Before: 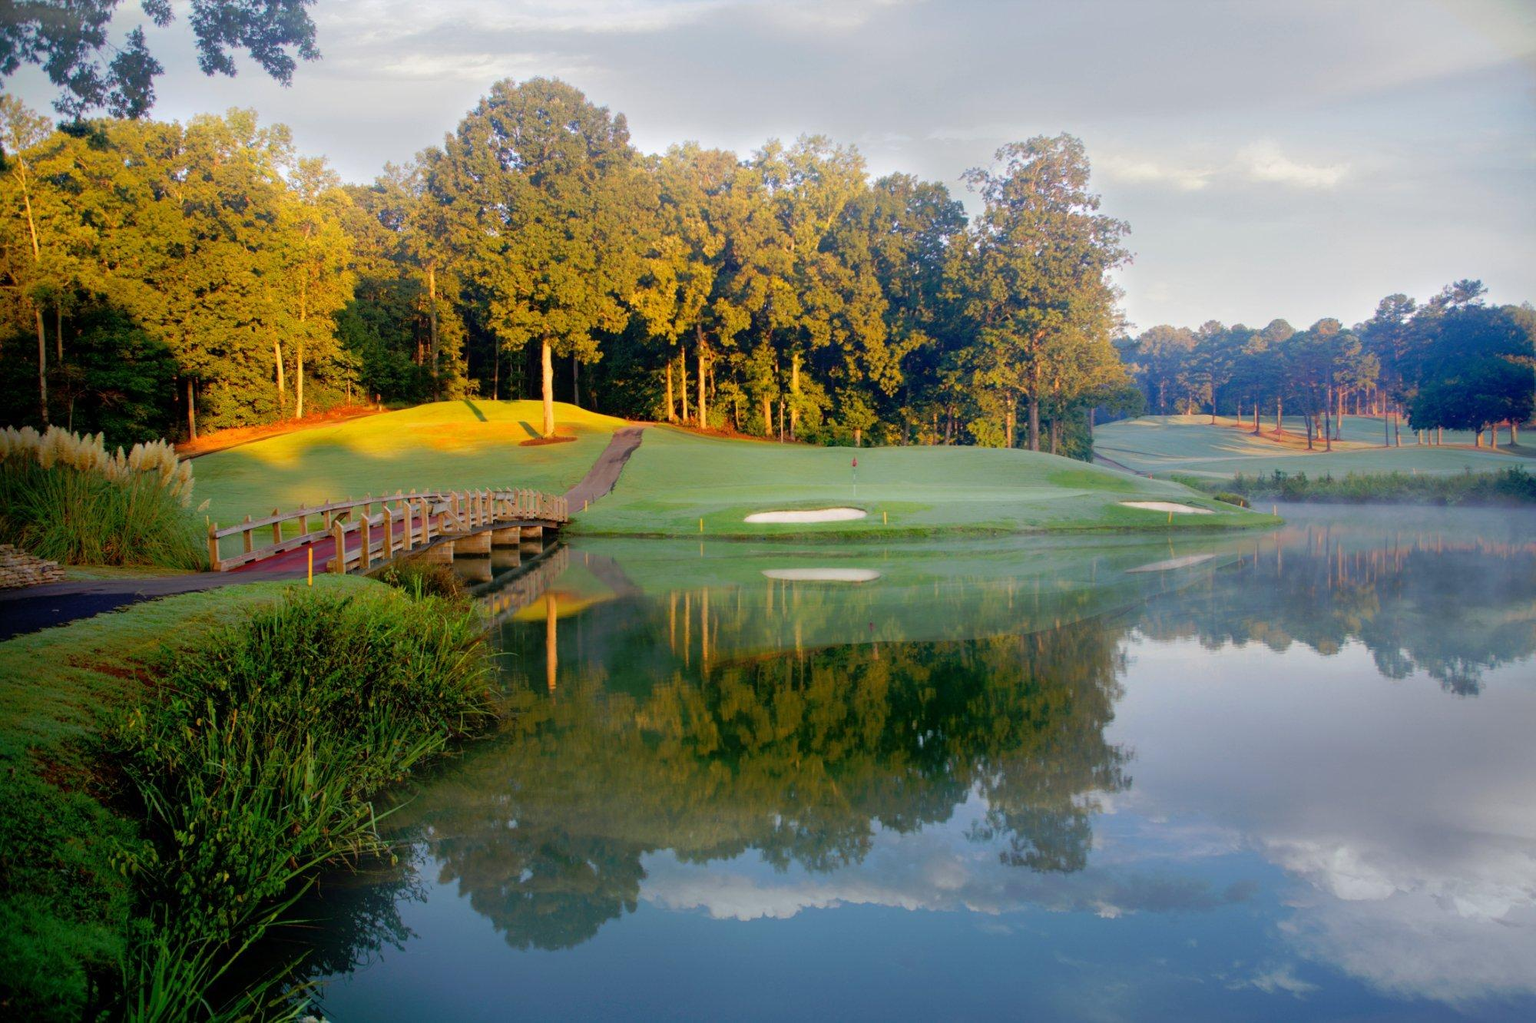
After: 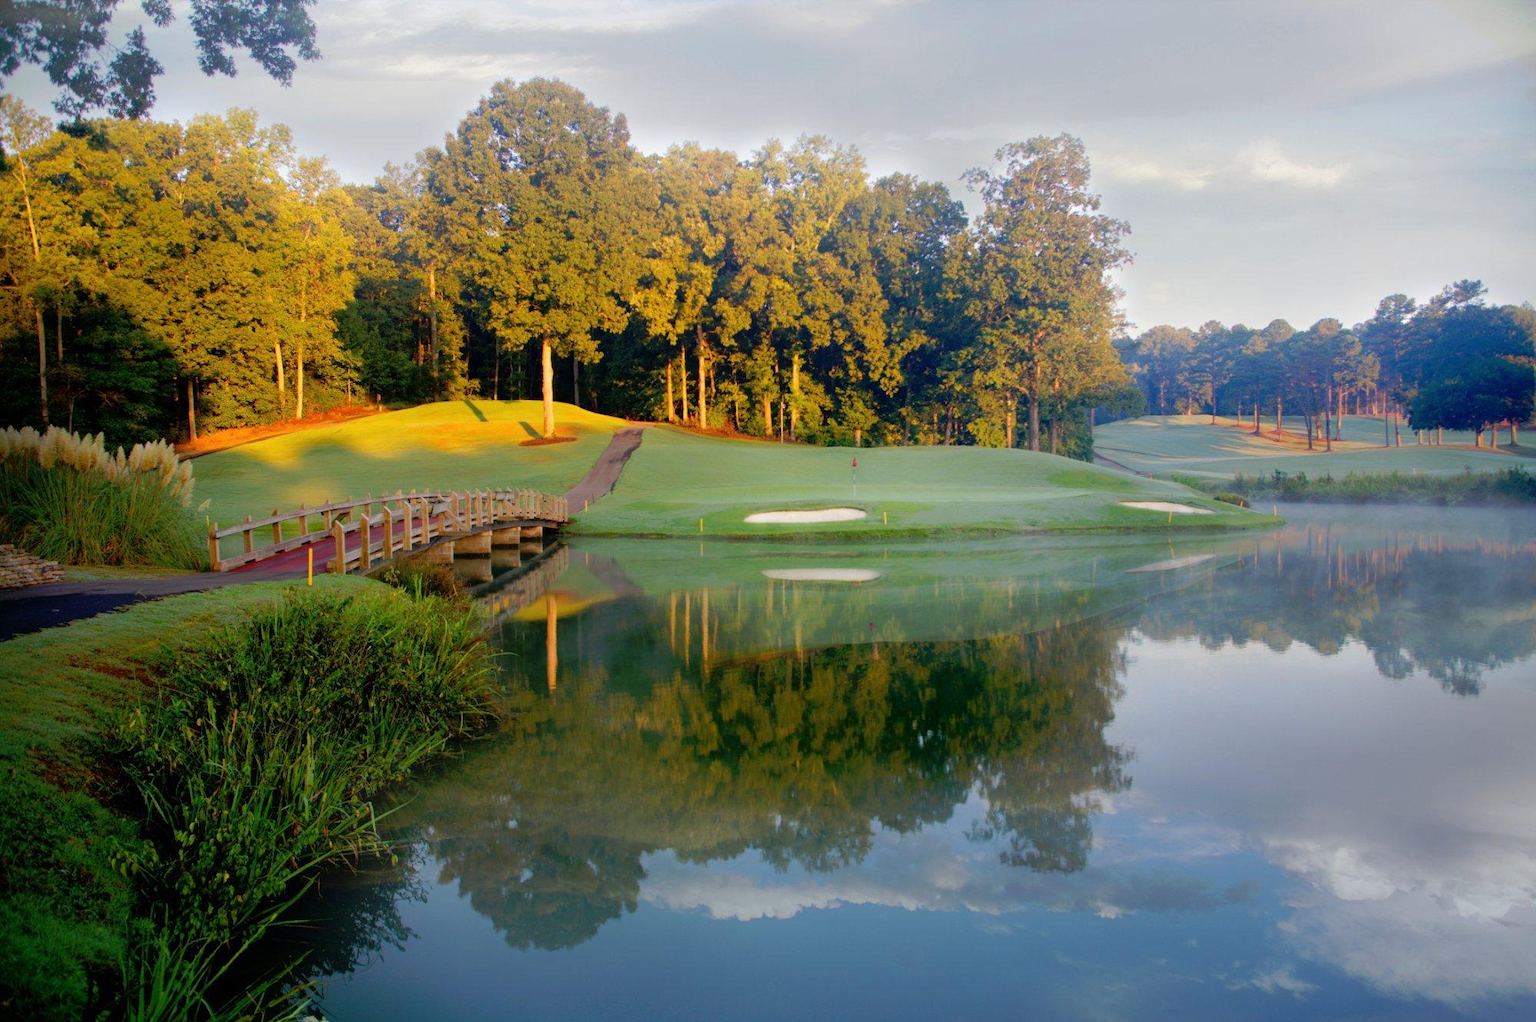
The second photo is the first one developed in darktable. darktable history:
color correction: saturation 0.99
